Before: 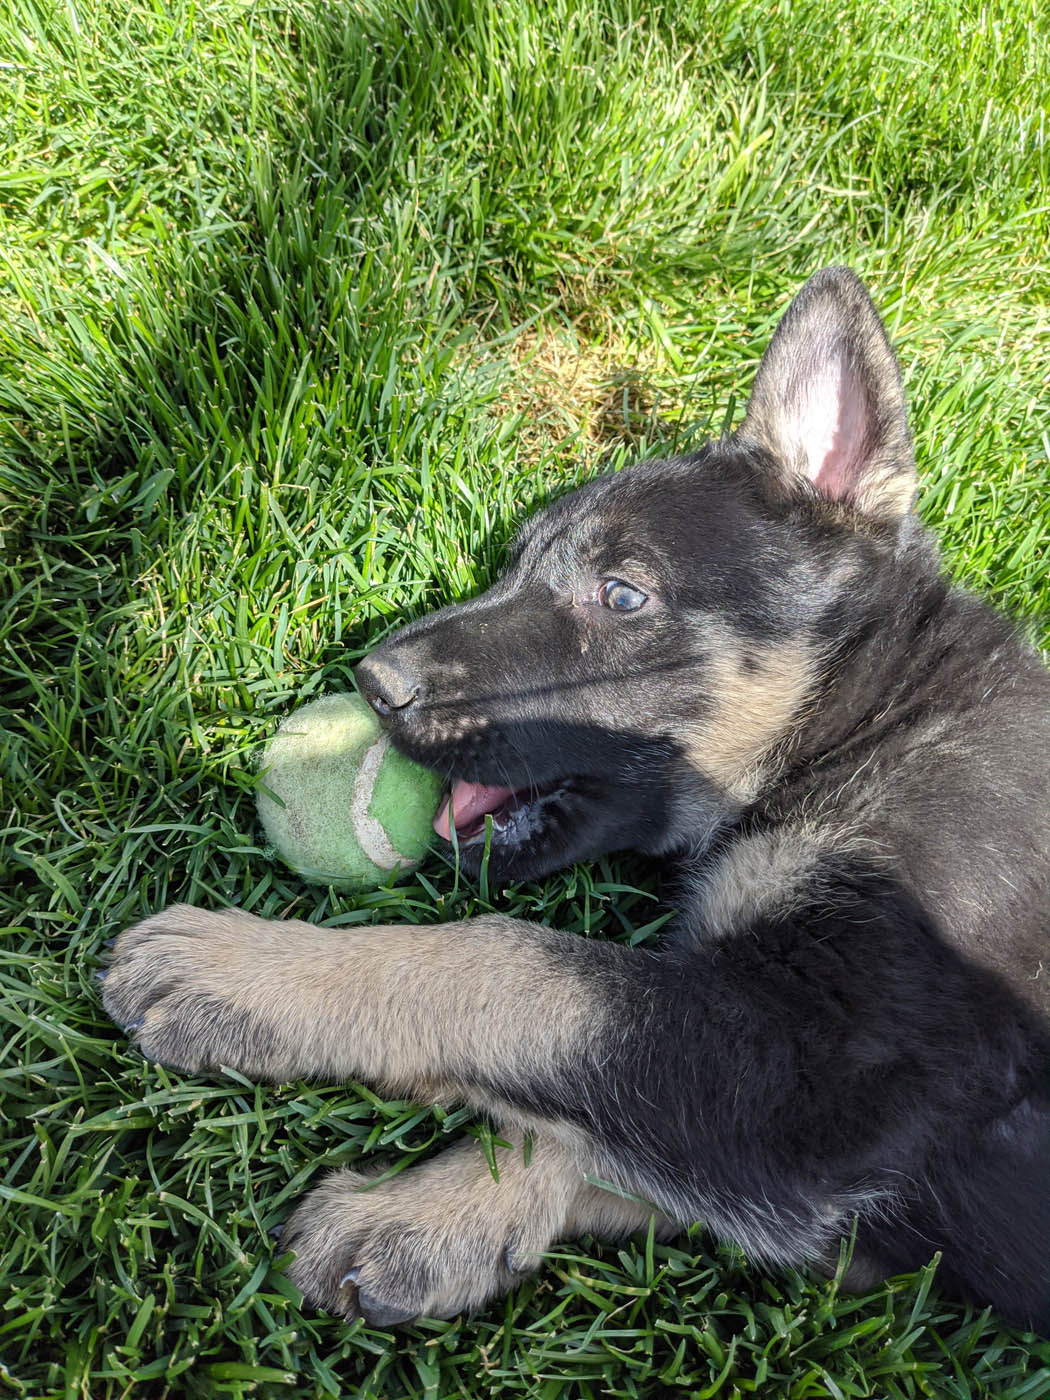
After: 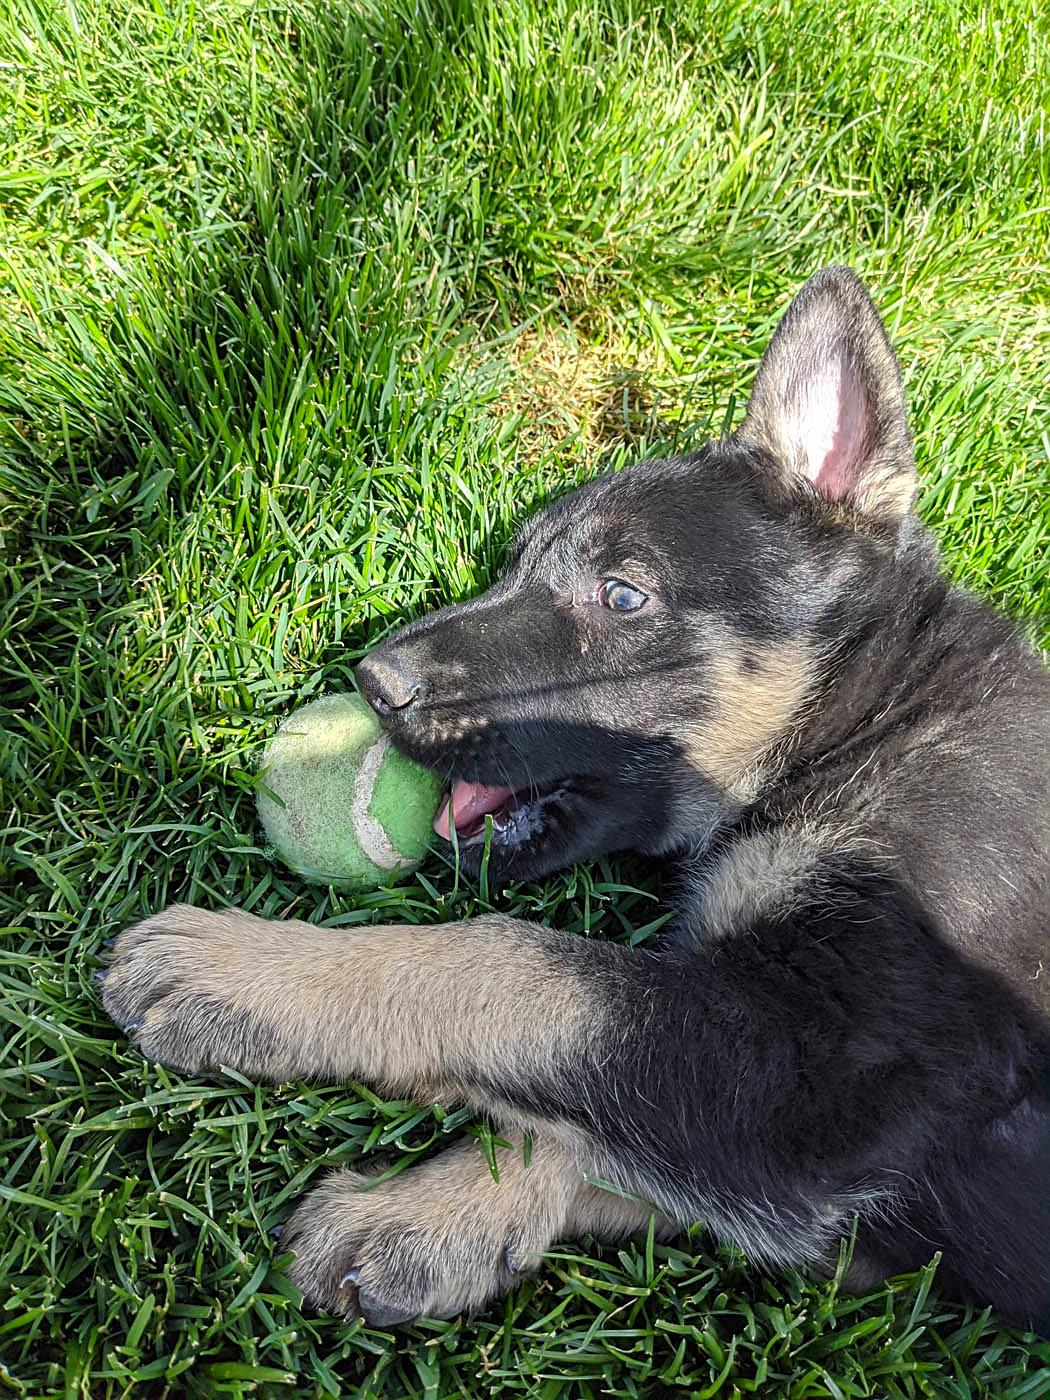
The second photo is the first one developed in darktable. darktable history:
contrast brightness saturation: saturation 0.13
sharpen: on, module defaults
